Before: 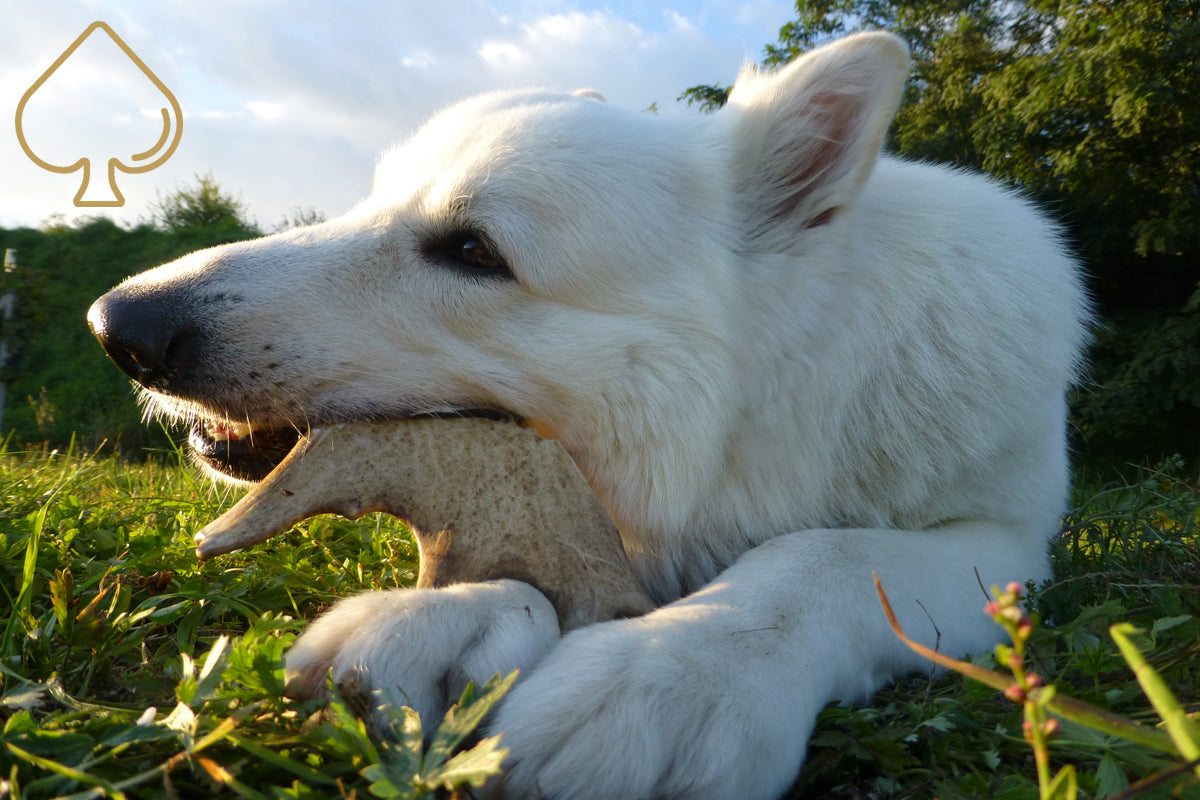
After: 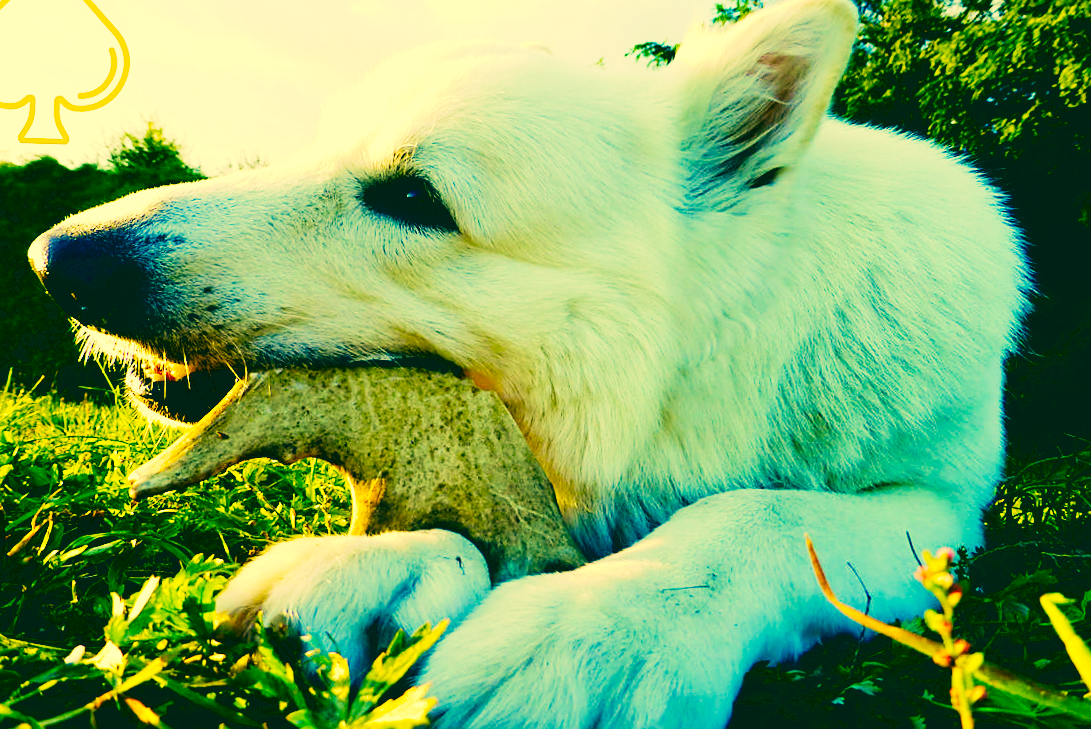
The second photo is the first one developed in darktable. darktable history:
velvia: strength 56.25%
color calibration: illuminant Planckian (black body), x 0.352, y 0.351, temperature 4786.35 K
sharpen: on, module defaults
tone curve: curves: ch0 [(0, 0) (0.16, 0.055) (0.506, 0.762) (1, 1.024)], preserve colors none
crop and rotate: angle -1.83°, left 3.119%, top 3.819%, right 1.607%, bottom 0.66%
color balance rgb: highlights gain › chroma 0.125%, highlights gain › hue 330.33°, linear chroma grading › global chroma 15.124%, perceptual saturation grading › global saturation 0.633%, global vibrance 50.795%
color correction: highlights a* 2.09, highlights b* 34.68, shadows a* -36.59, shadows b* -5.6
contrast equalizer: octaves 7, y [[0.5 ×4, 0.467, 0.376], [0.5 ×6], [0.5 ×6], [0 ×6], [0 ×6]], mix 0.156
